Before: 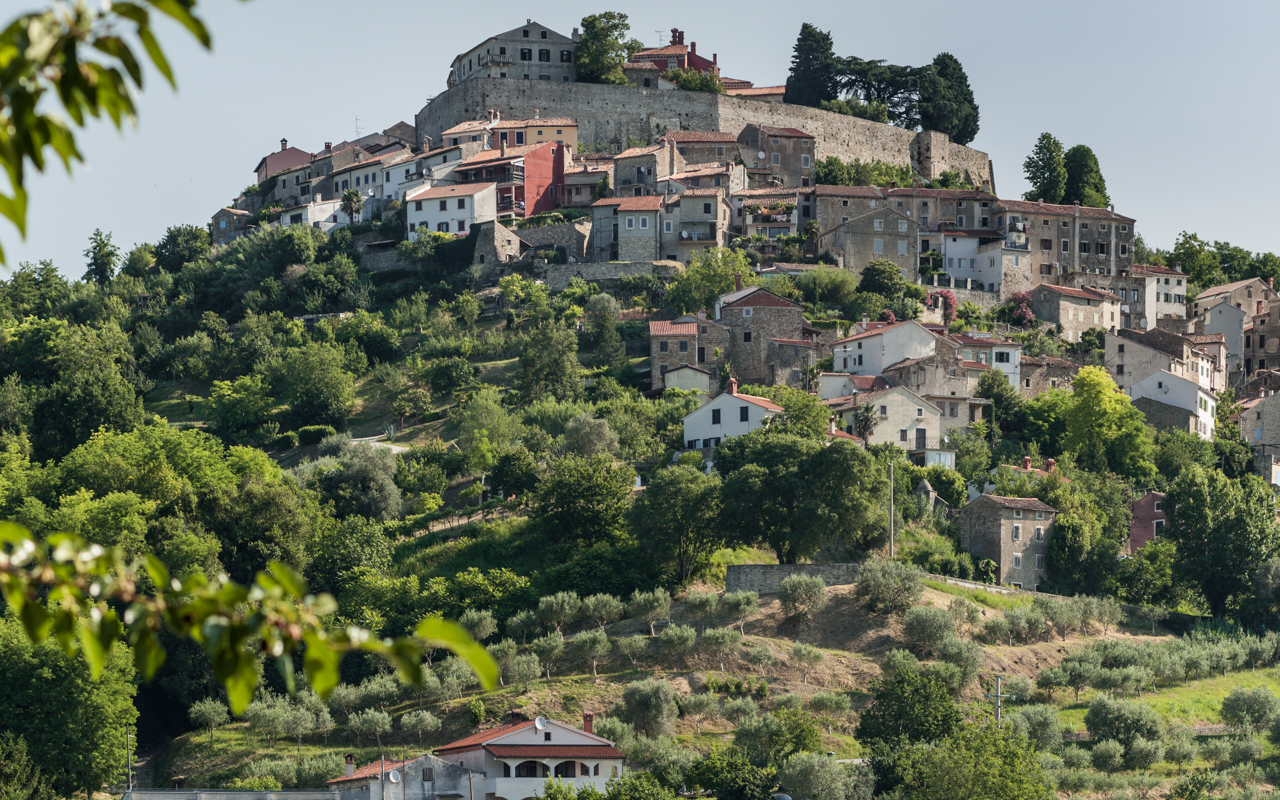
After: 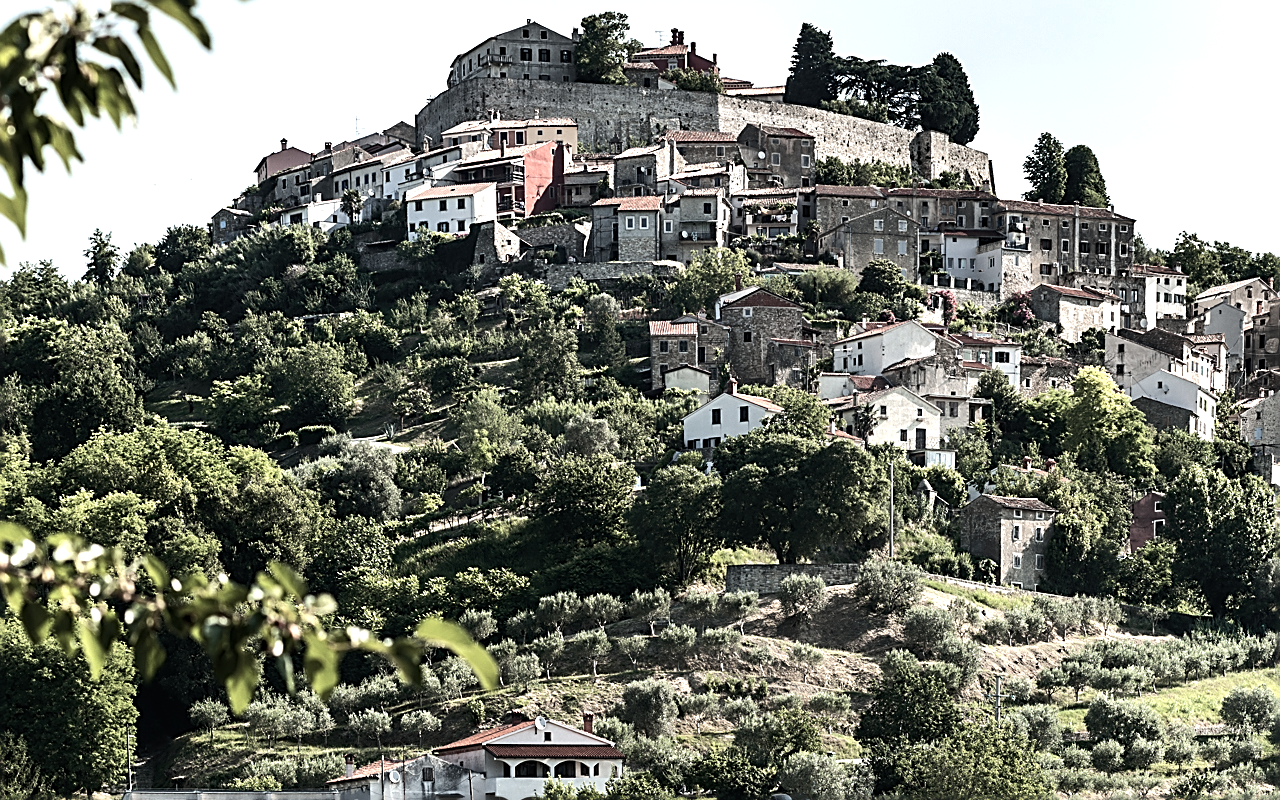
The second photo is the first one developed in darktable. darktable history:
sharpen: amount 0.901
tone equalizer: -8 EV -1.08 EV, -7 EV -1.01 EV, -6 EV -0.867 EV, -5 EV -0.578 EV, -3 EV 0.578 EV, -2 EV 0.867 EV, -1 EV 1.01 EV, +0 EV 1.08 EV, edges refinement/feathering 500, mask exposure compensation -1.57 EV, preserve details no
color zones: curves: ch0 [(0, 0.559) (0.153, 0.551) (0.229, 0.5) (0.429, 0.5) (0.571, 0.5) (0.714, 0.5) (0.857, 0.5) (1, 0.559)]; ch1 [(0, 0.417) (0.112, 0.336) (0.213, 0.26) (0.429, 0.34) (0.571, 0.35) (0.683, 0.331) (0.857, 0.344) (1, 0.417)]
